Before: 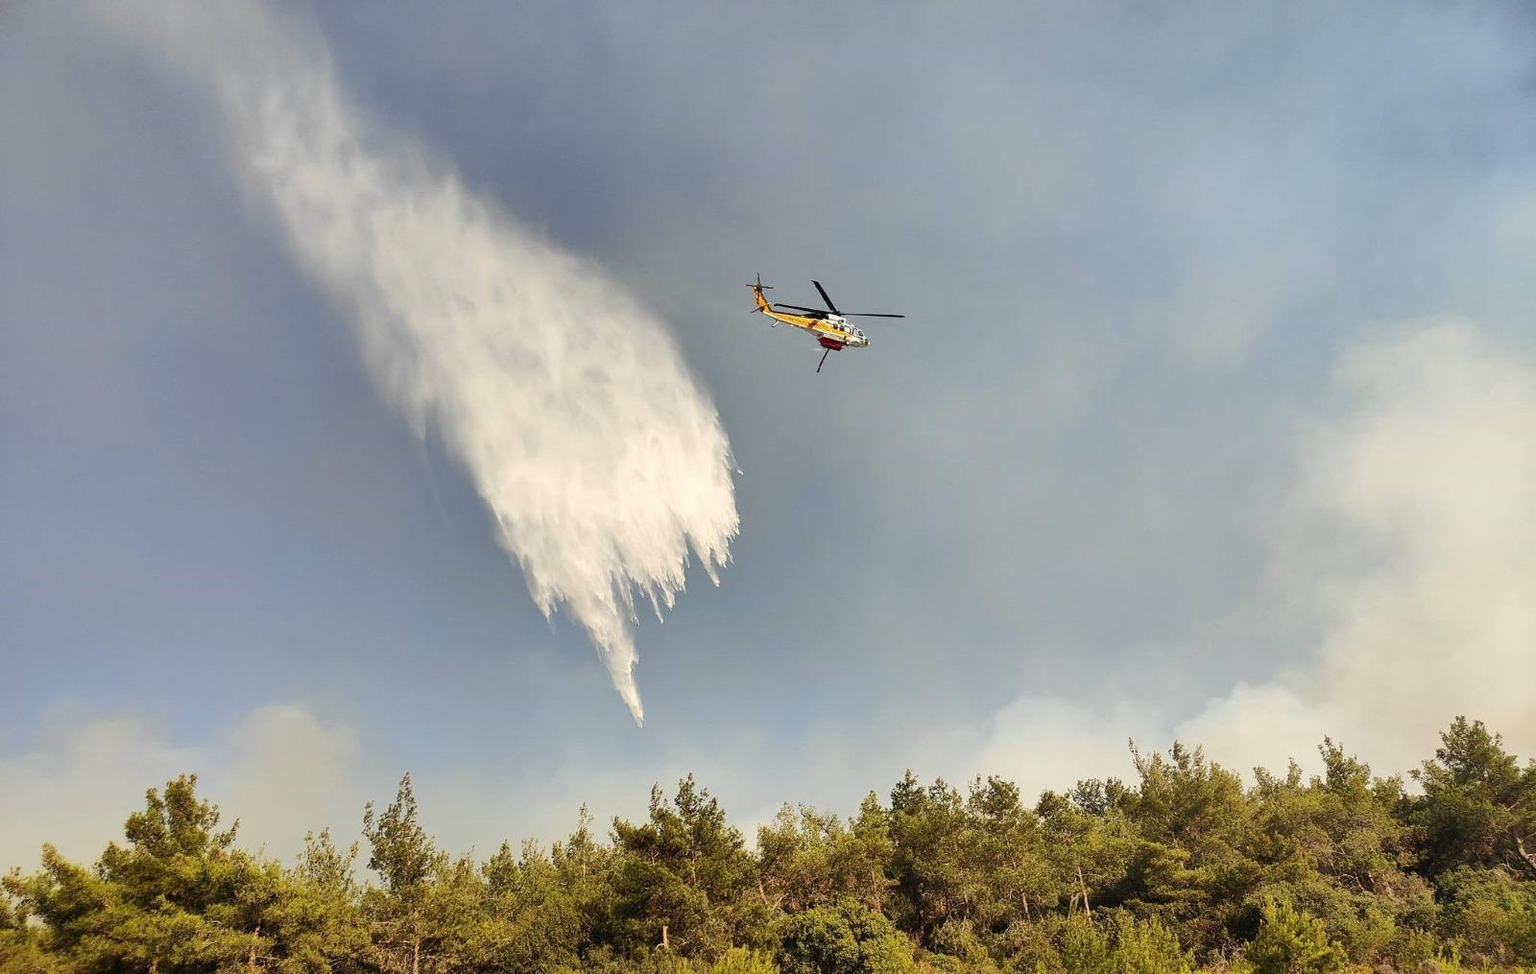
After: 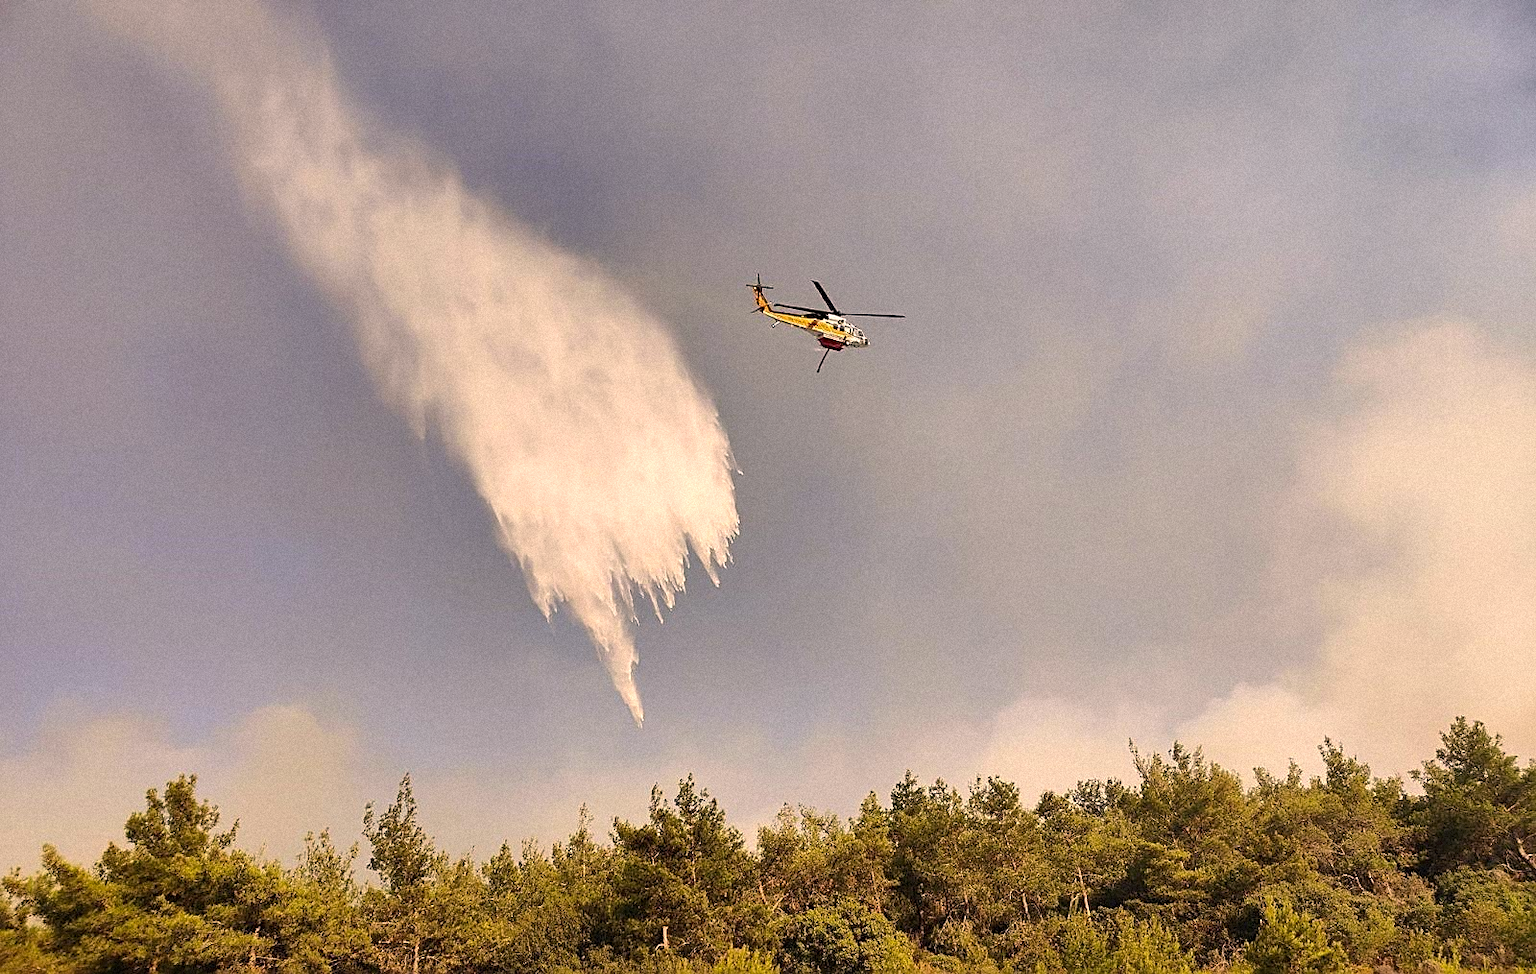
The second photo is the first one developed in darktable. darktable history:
color correction: highlights a* 11.96, highlights b* 11.58
grain: mid-tones bias 0%
sharpen: on, module defaults
